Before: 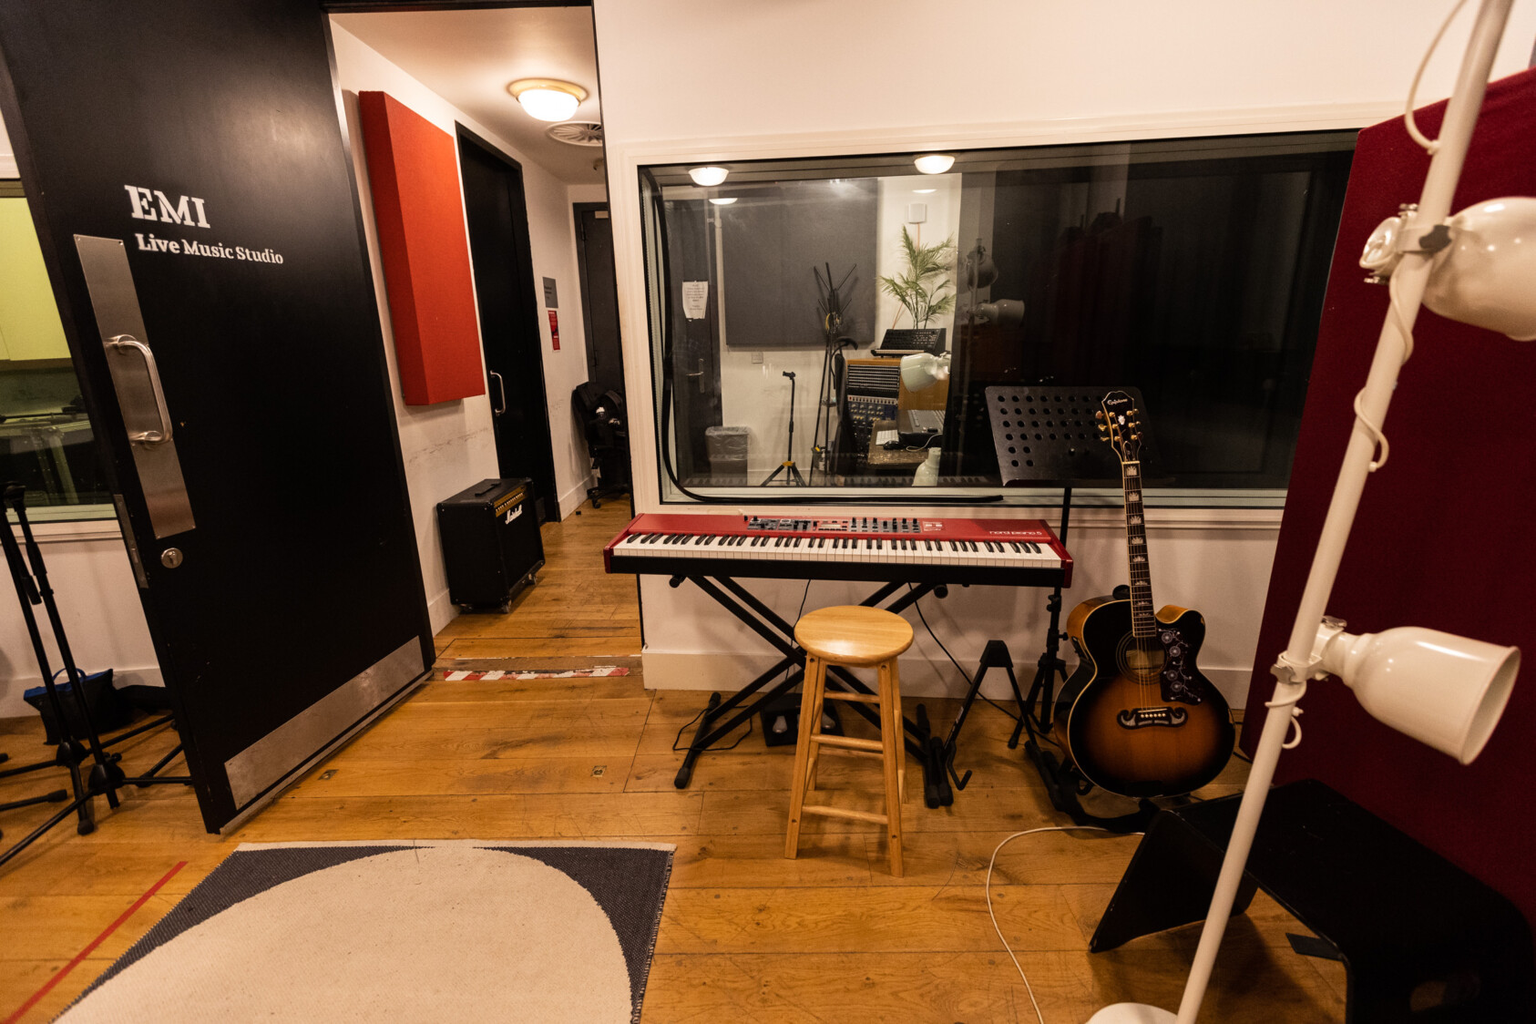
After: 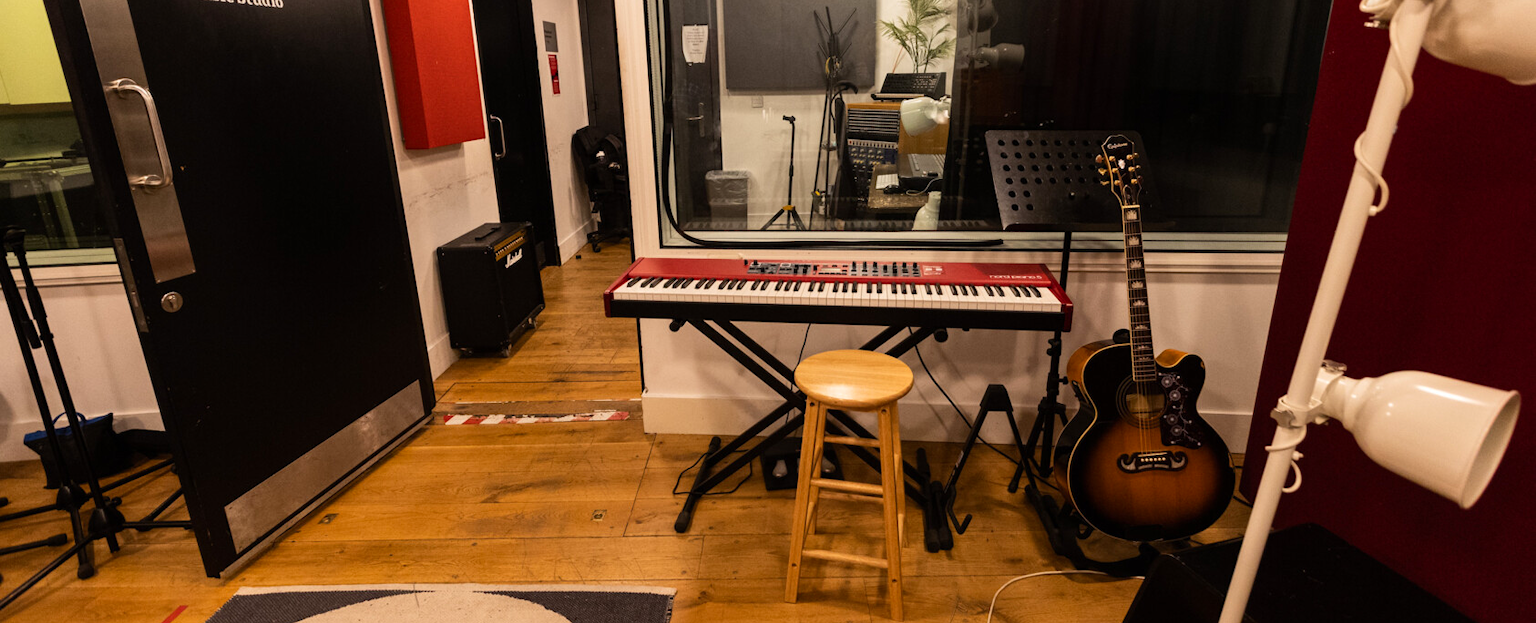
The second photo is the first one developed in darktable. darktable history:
contrast brightness saturation: contrast 0.103, brightness 0.029, saturation 0.092
crop and rotate: top 25.074%, bottom 14.024%
